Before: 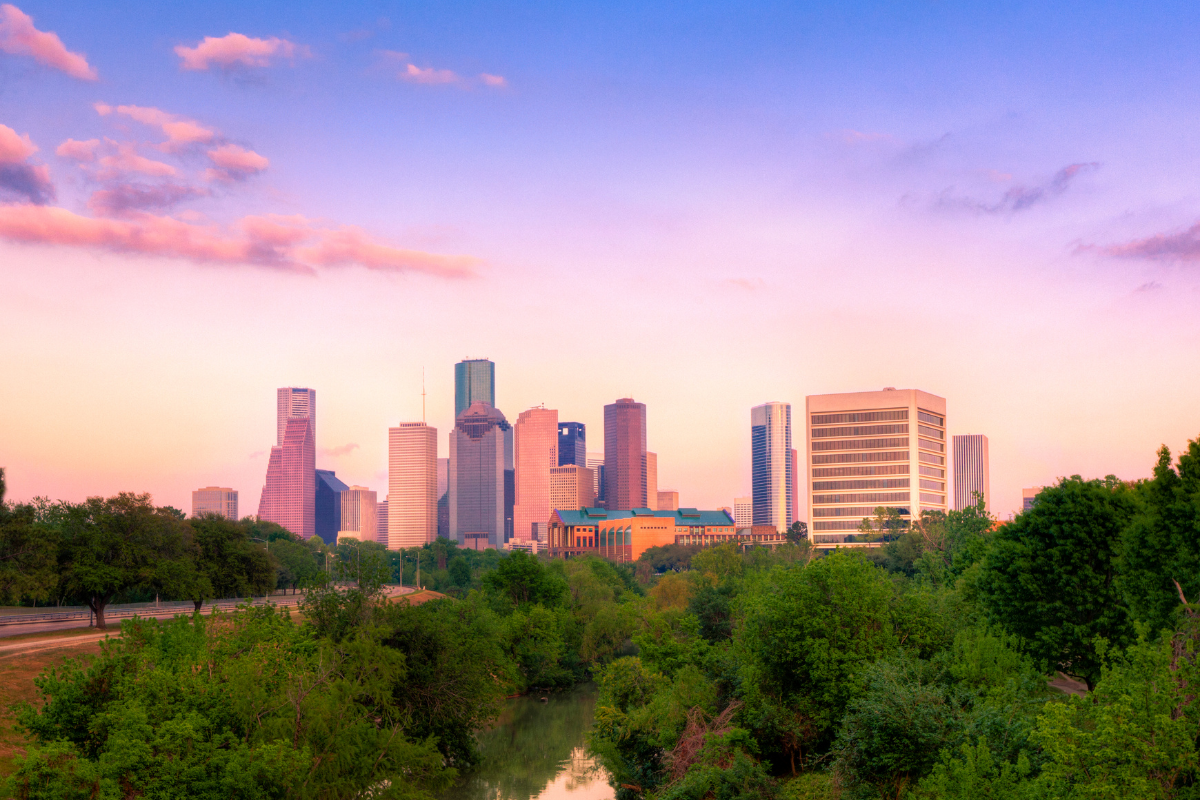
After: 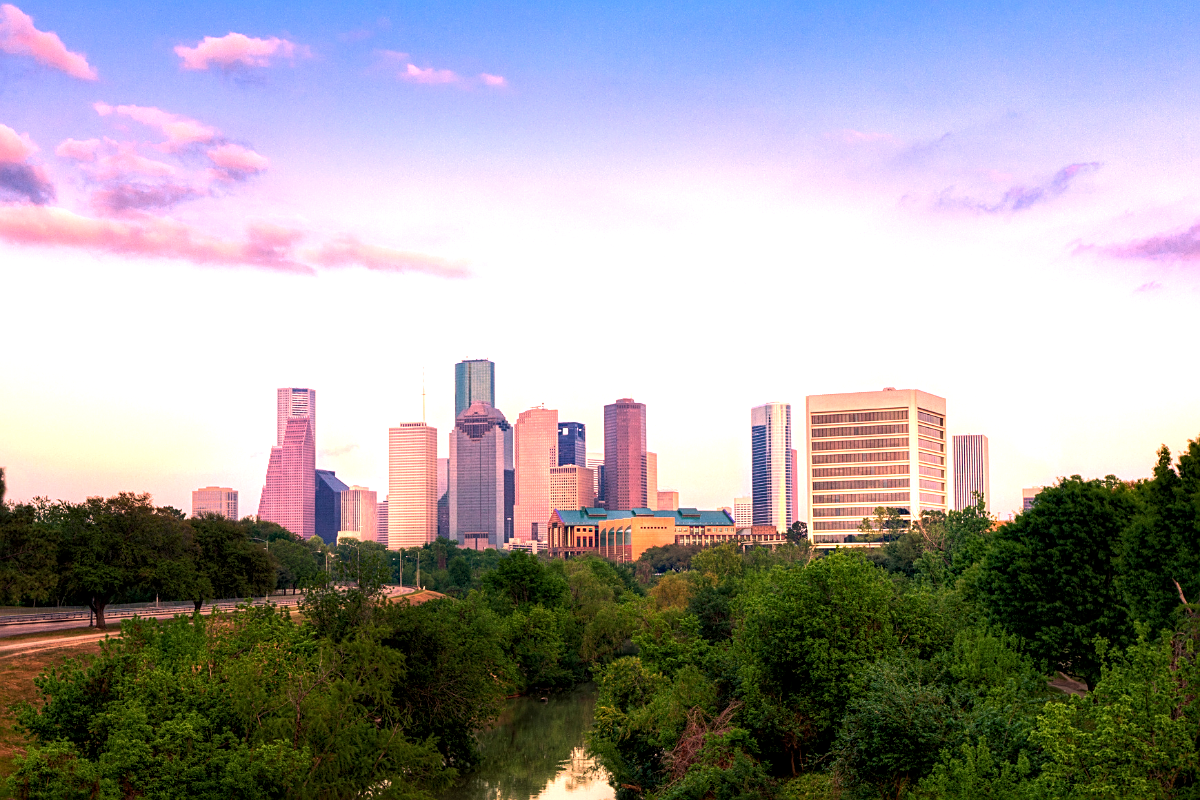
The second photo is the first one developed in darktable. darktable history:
tone equalizer: -8 EV -0.75 EV, -7 EV -0.7 EV, -6 EV -0.6 EV, -5 EV -0.4 EV, -3 EV 0.4 EV, -2 EV 0.6 EV, -1 EV 0.7 EV, +0 EV 0.75 EV, edges refinement/feathering 500, mask exposure compensation -1.57 EV, preserve details no
sharpen: on, module defaults
local contrast: highlights 100%, shadows 100%, detail 120%, midtone range 0.2
